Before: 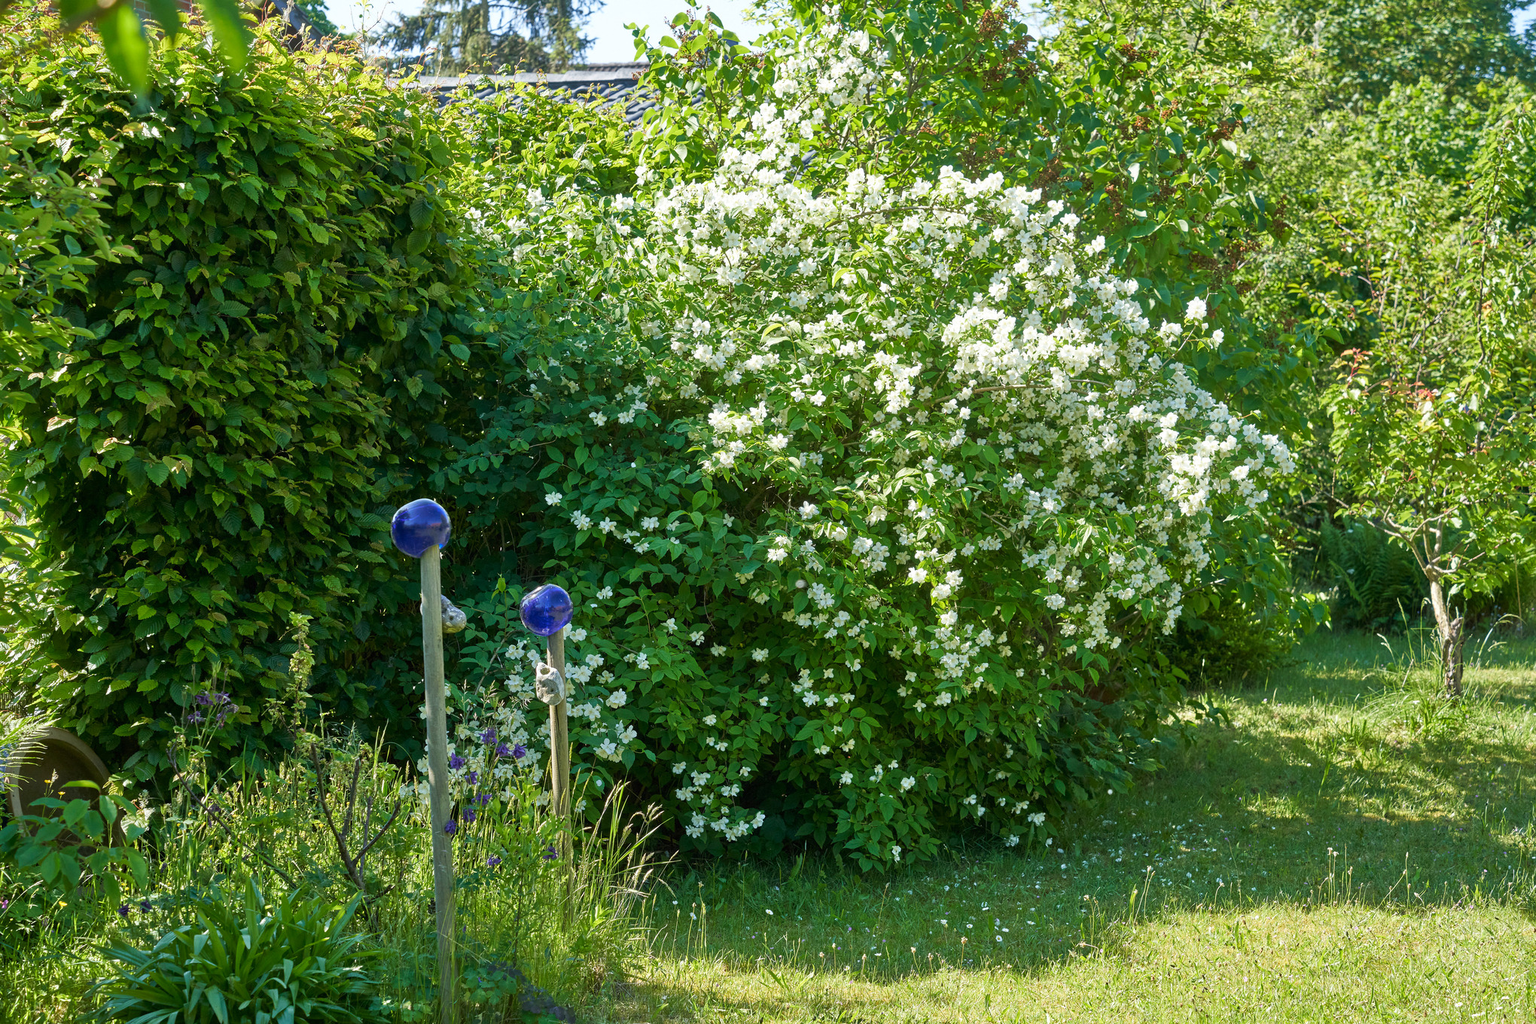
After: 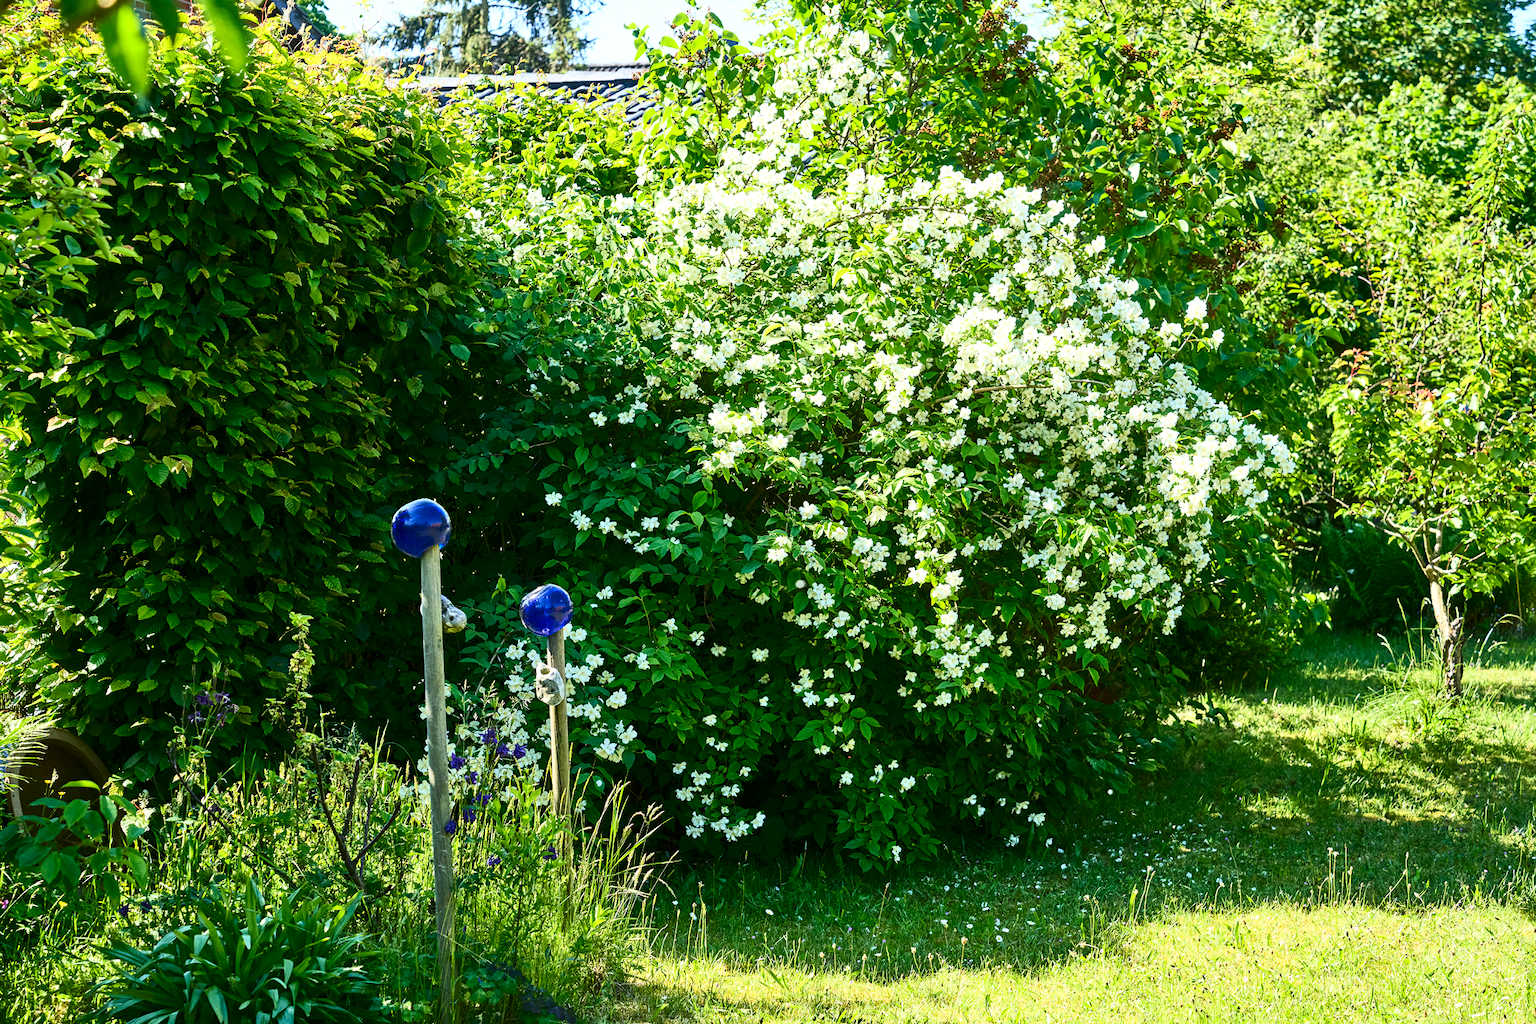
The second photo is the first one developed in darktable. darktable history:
exposure: exposure 0.127 EV, compensate highlight preservation false
contrast brightness saturation: contrast 0.4, brightness 0.05, saturation 0.25
